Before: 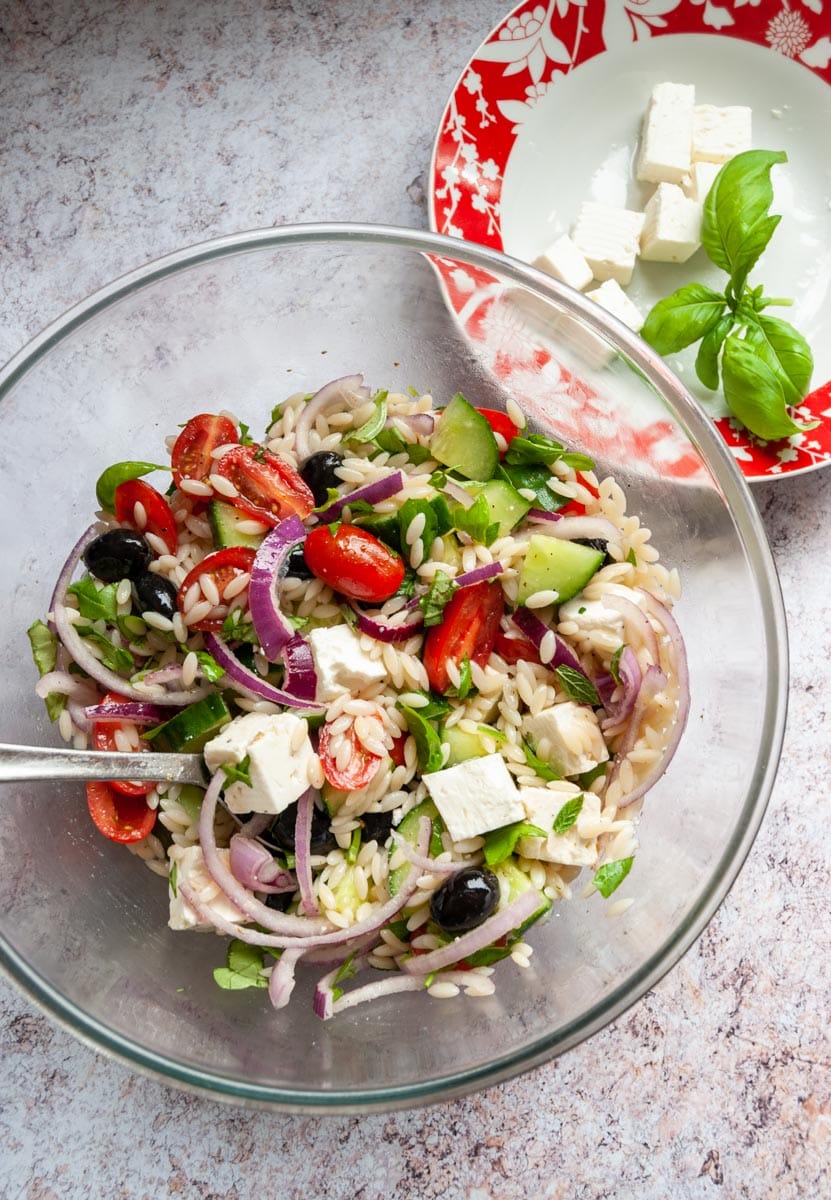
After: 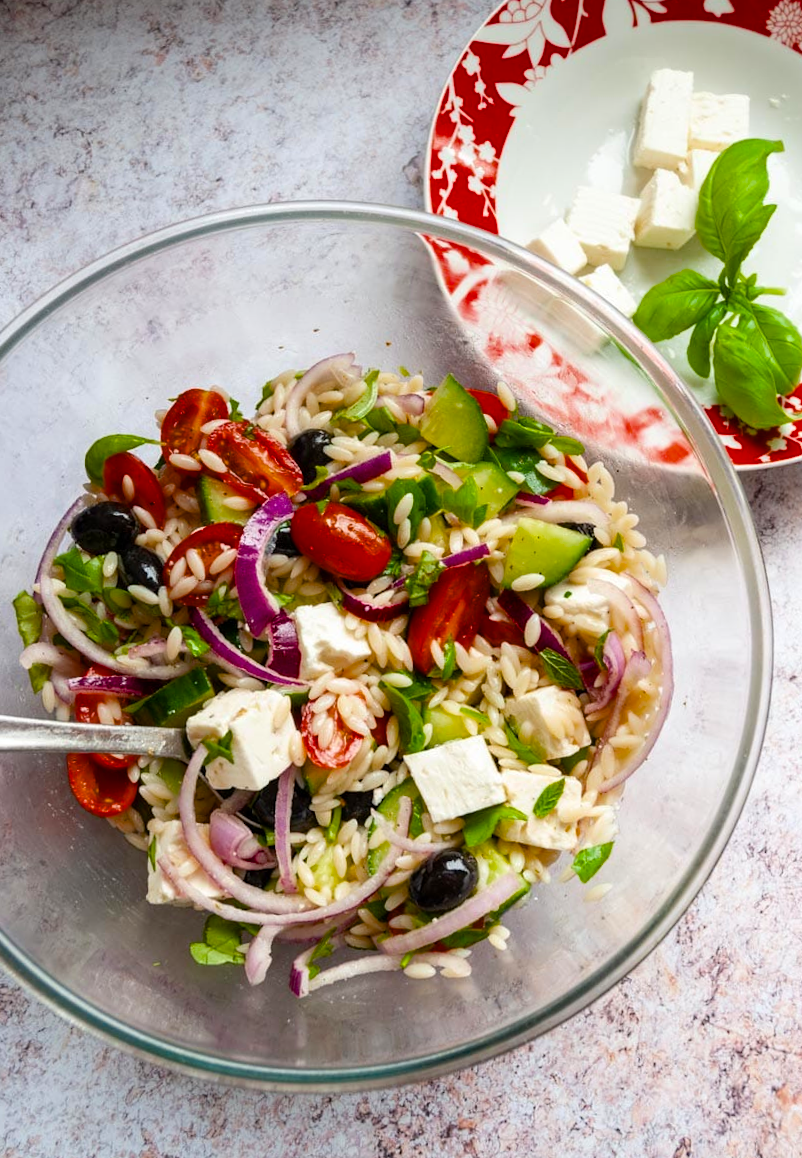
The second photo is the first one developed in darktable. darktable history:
color balance rgb: perceptual saturation grading › global saturation 25.661%, global vibrance -1.287%, saturation formula JzAzBz (2021)
crop and rotate: angle -1.42°
shadows and highlights: radius 93.61, shadows -14.06, white point adjustment 0.255, highlights 31.64, compress 48.5%, soften with gaussian
